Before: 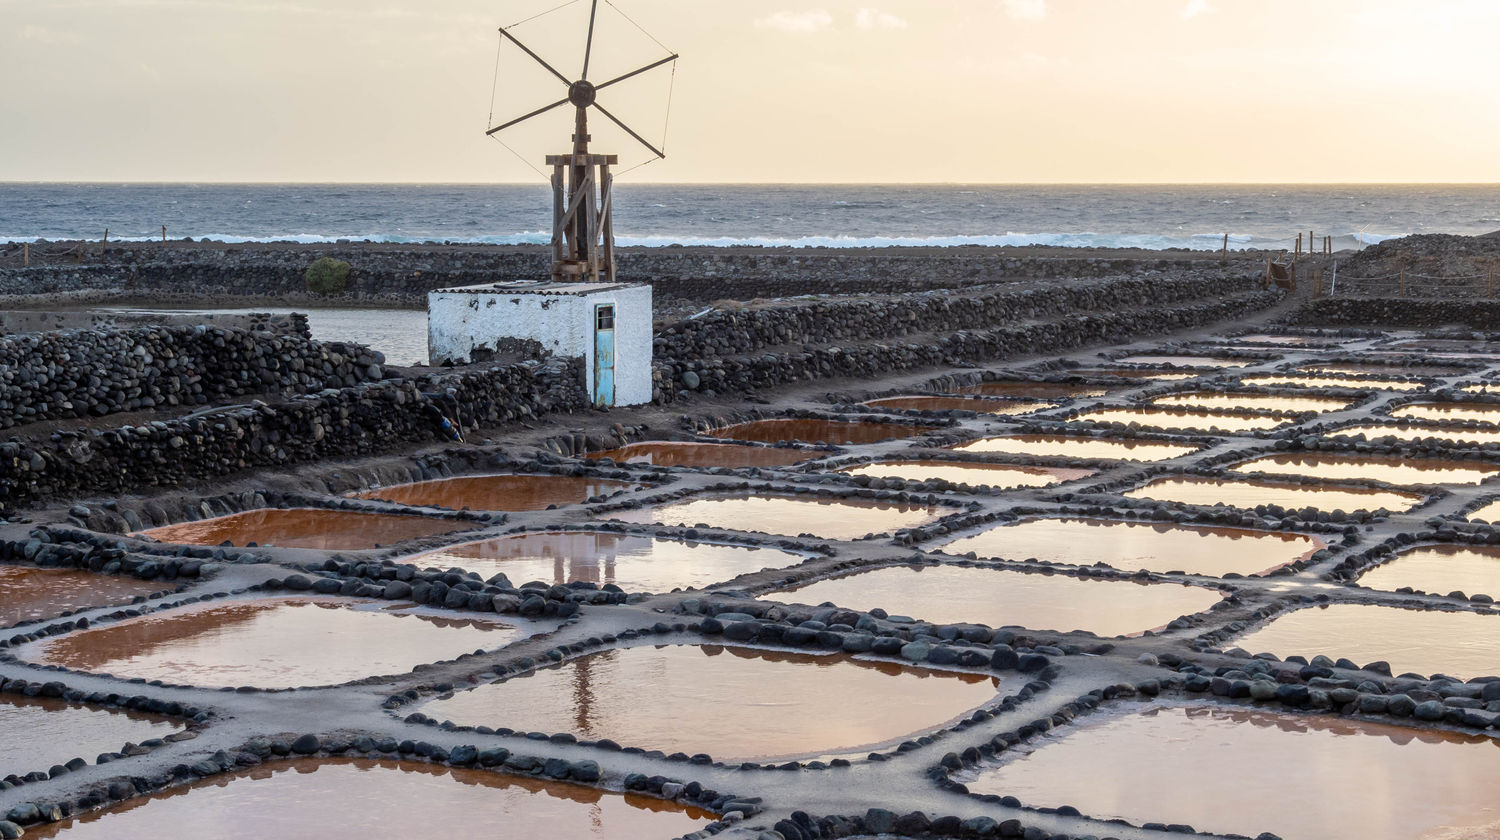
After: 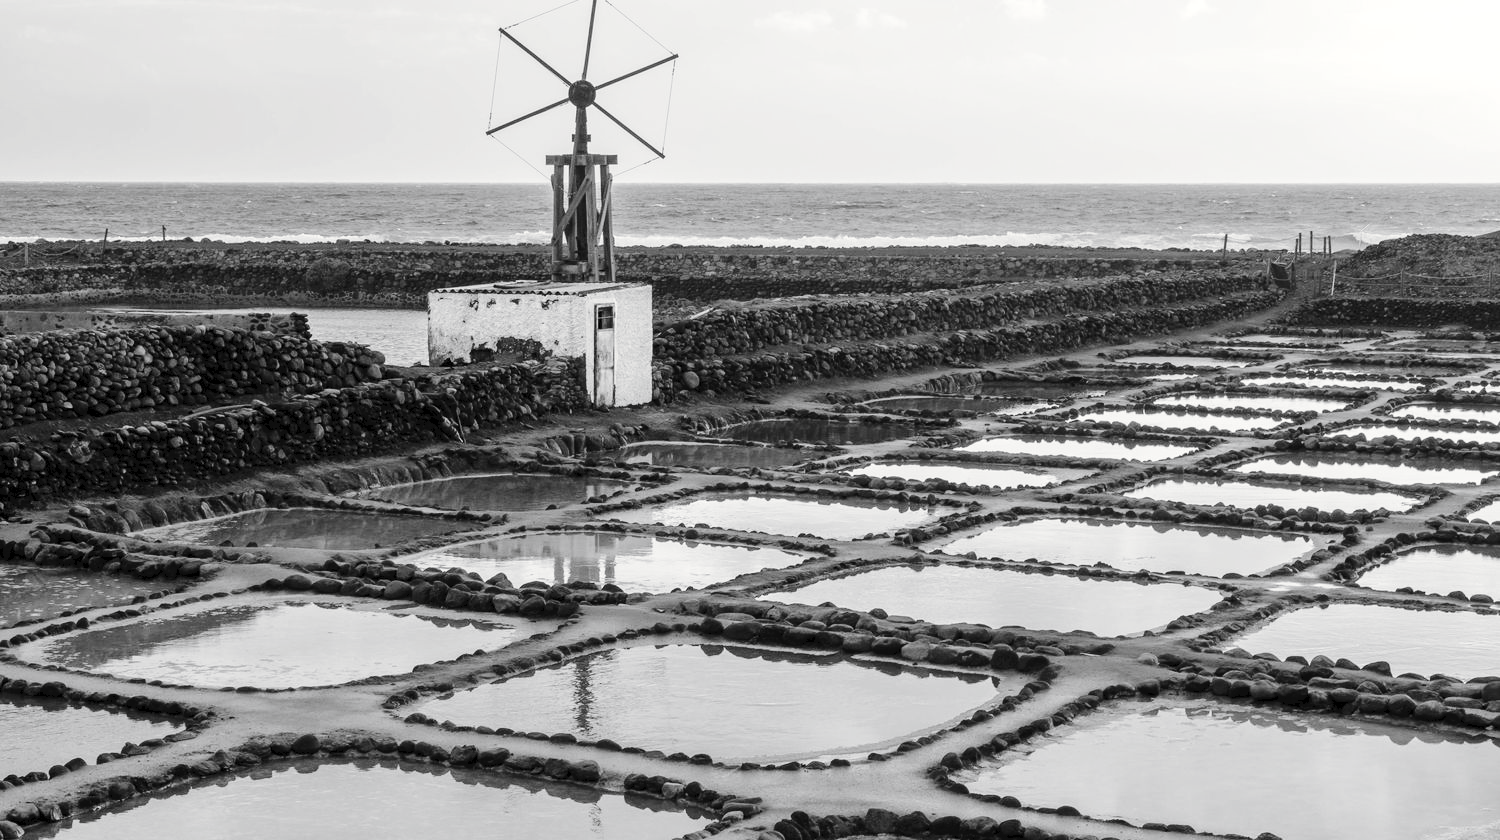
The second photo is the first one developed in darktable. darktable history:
tone curve: curves: ch0 [(0, 0) (0.003, 0.04) (0.011, 0.04) (0.025, 0.043) (0.044, 0.049) (0.069, 0.066) (0.1, 0.095) (0.136, 0.121) (0.177, 0.154) (0.224, 0.211) (0.277, 0.281) (0.335, 0.358) (0.399, 0.452) (0.468, 0.54) (0.543, 0.628) (0.623, 0.721) (0.709, 0.801) (0.801, 0.883) (0.898, 0.948) (1, 1)], preserve colors none
color look up table: target L [91.64, 98.62, 87.41, 79.52, 81.33, 78.43, 71.47, 49.24, 58.12, 56.83, 51.22, 37.41, 36.85, 27.98, 200.73, 88.82, 75.15, 75.88, 63.98, 62.84, 66.24, 62.46, 49.9, 52.8, 33.74, 30.59, 5.464, 94.45, 75.88, 79.88, 67.74, 70.35, 88.12, 58.38, 75.52, 63.98, 50.83, 32.1, 22.84, 40.45, 29.29, 100.33, 98.62, 91.64, 87.41, 80.24, 72.21, 51.22, 3.967], target a [-0.003, -0.288, -0.002, -0.002, 0 ×4, 0.001, 0.001, 0, 0.001, 0.001, 0, 0, -0.003, -0.002, 0 ×5, 0.001, 0, 0.001, 0, 0, -0.1, 0 ×4, -0.001, 0.001, 0, 0, 0, 0.001, 0.001, 0.001, 0, 0.001, -0.288, -0.003, -0.002, -0.001, 0, 0, 0], target b [0.024, 3.61, 0.024, 0.023, 0.002 ×4, -0.004, -0.004, 0.002, -0.003, -0.003, 0, -0.001, 0.025, 0.023, 0.002 ×5, -0.004, 0.002, -0.003, 0, 0.003, 1.229, 0.002 ×5, -0.004, 0.002, 0.002, 0.002, -0.005, -0.004, -0.003, 0, -0.002, 3.61, 0.024, 0.024, 0.002, 0.002, 0.002, 0.003], num patches 49
